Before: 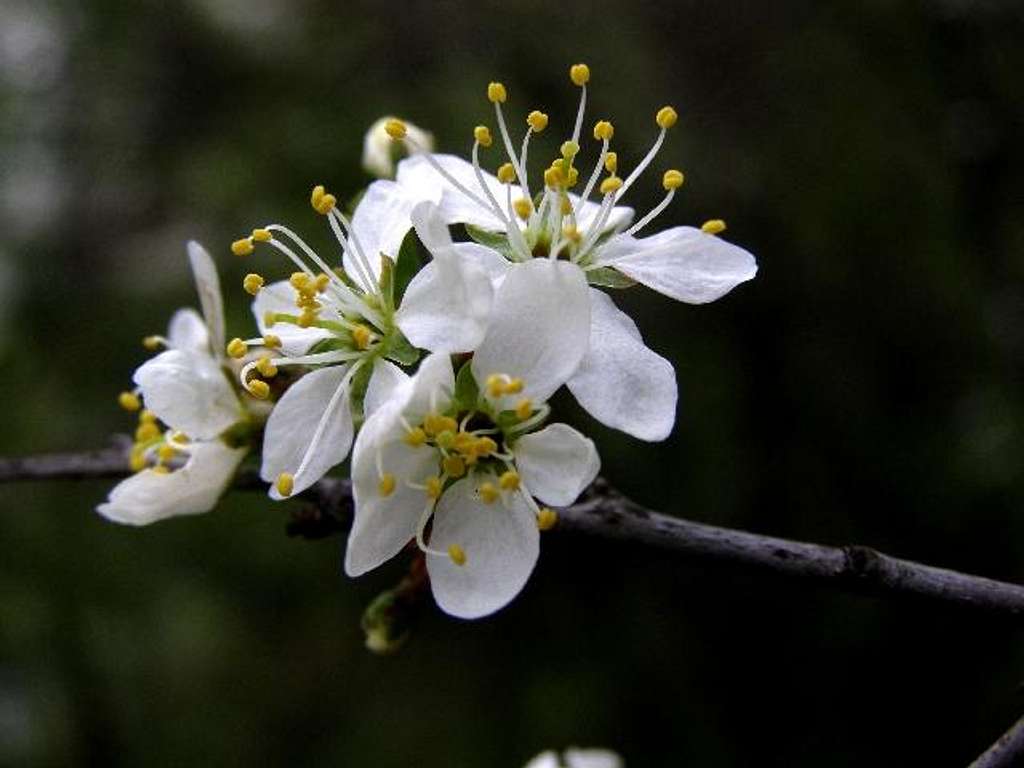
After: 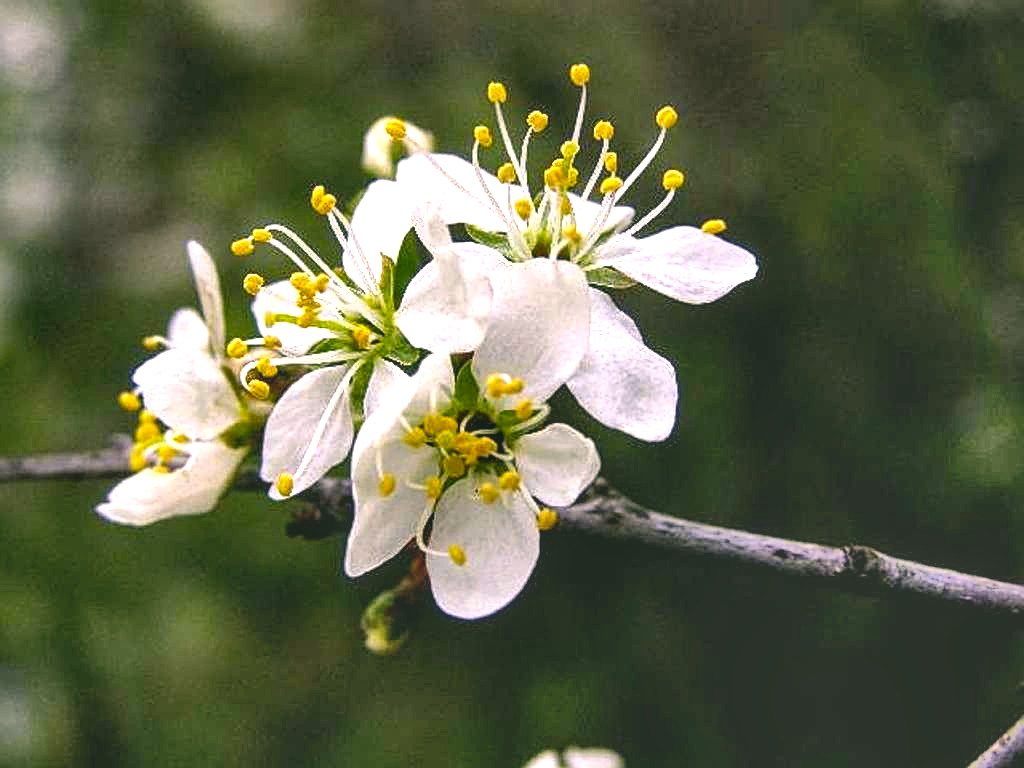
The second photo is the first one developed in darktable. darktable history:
color correction: highlights a* 4.65, highlights b* 4.93, shadows a* -7.91, shadows b* 4.76
local contrast: detail 130%
shadows and highlights: low approximation 0.01, soften with gaussian
color balance rgb: highlights gain › chroma 1.094%, highlights gain › hue 60.04°, perceptual saturation grading › global saturation 19.584%
exposure: exposure 0.948 EV, compensate highlight preservation false
sharpen: on, module defaults
tone equalizer: on, module defaults
tone curve: curves: ch0 [(0, 0.137) (1, 1)], color space Lab, independent channels, preserve colors none
